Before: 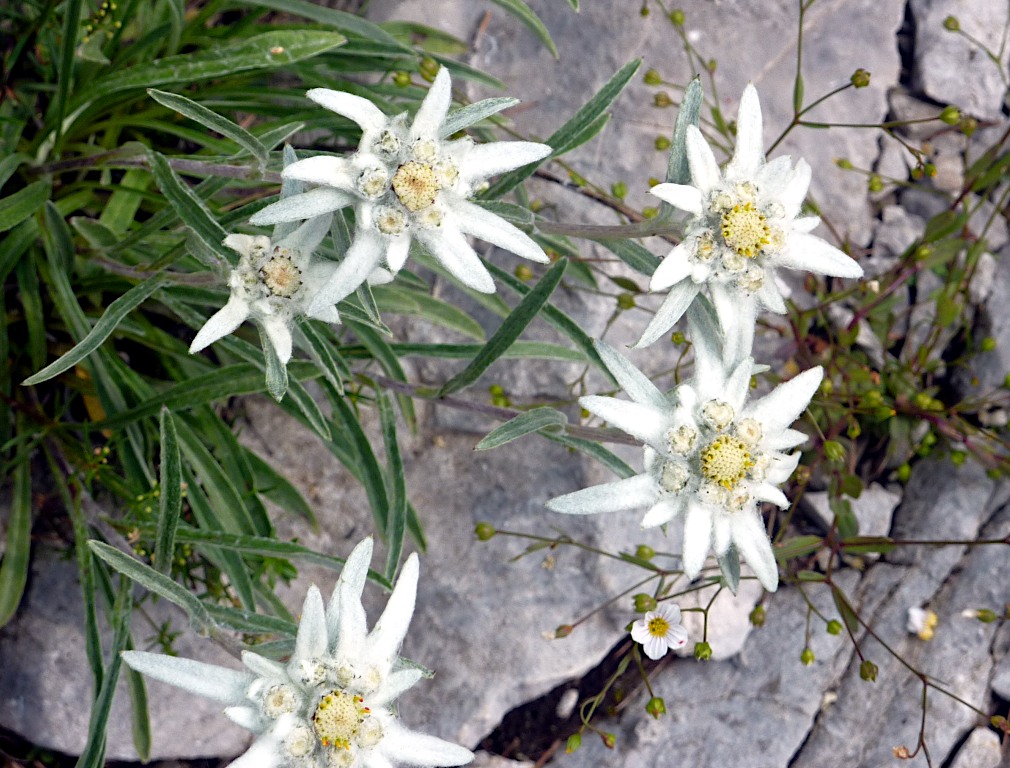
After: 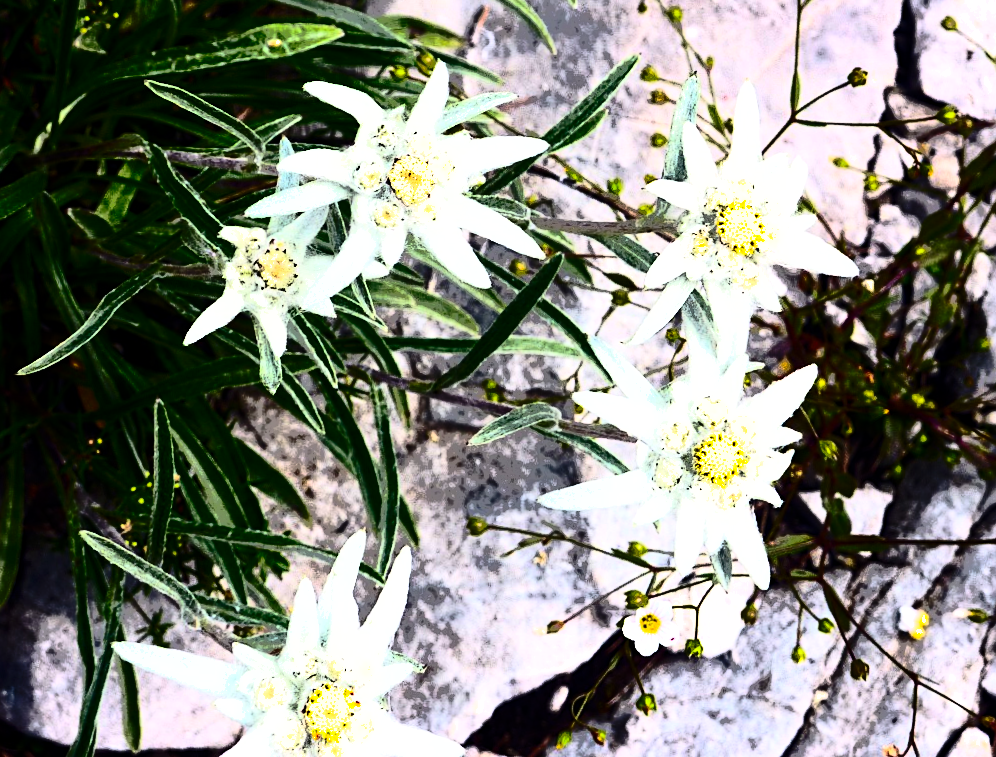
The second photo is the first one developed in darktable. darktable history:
contrast brightness saturation: contrast 0.934, brightness 0.19
crop and rotate: angle -0.593°
base curve: curves: ch0 [(0, 0) (0.073, 0.04) (0.157, 0.139) (0.492, 0.492) (0.758, 0.758) (1, 1)], preserve colors none
shadows and highlights: shadows 24.93, highlights -70.8
tone equalizer: -8 EV -0.714 EV, -7 EV -0.736 EV, -6 EV -0.616 EV, -5 EV -0.414 EV, -3 EV 0.391 EV, -2 EV 0.6 EV, -1 EV 0.689 EV, +0 EV 0.775 EV, edges refinement/feathering 500, mask exposure compensation -1.57 EV, preserve details no
sharpen: amount 0.214
